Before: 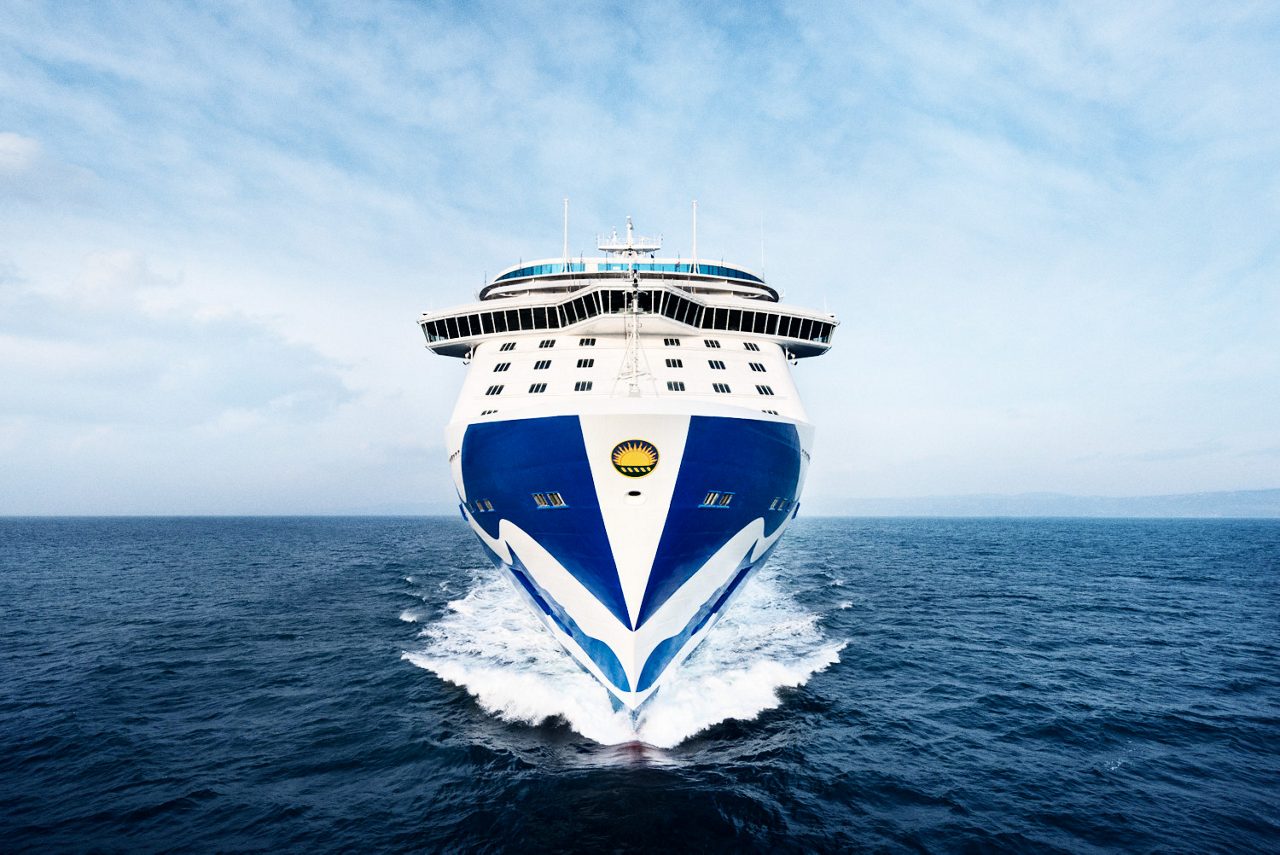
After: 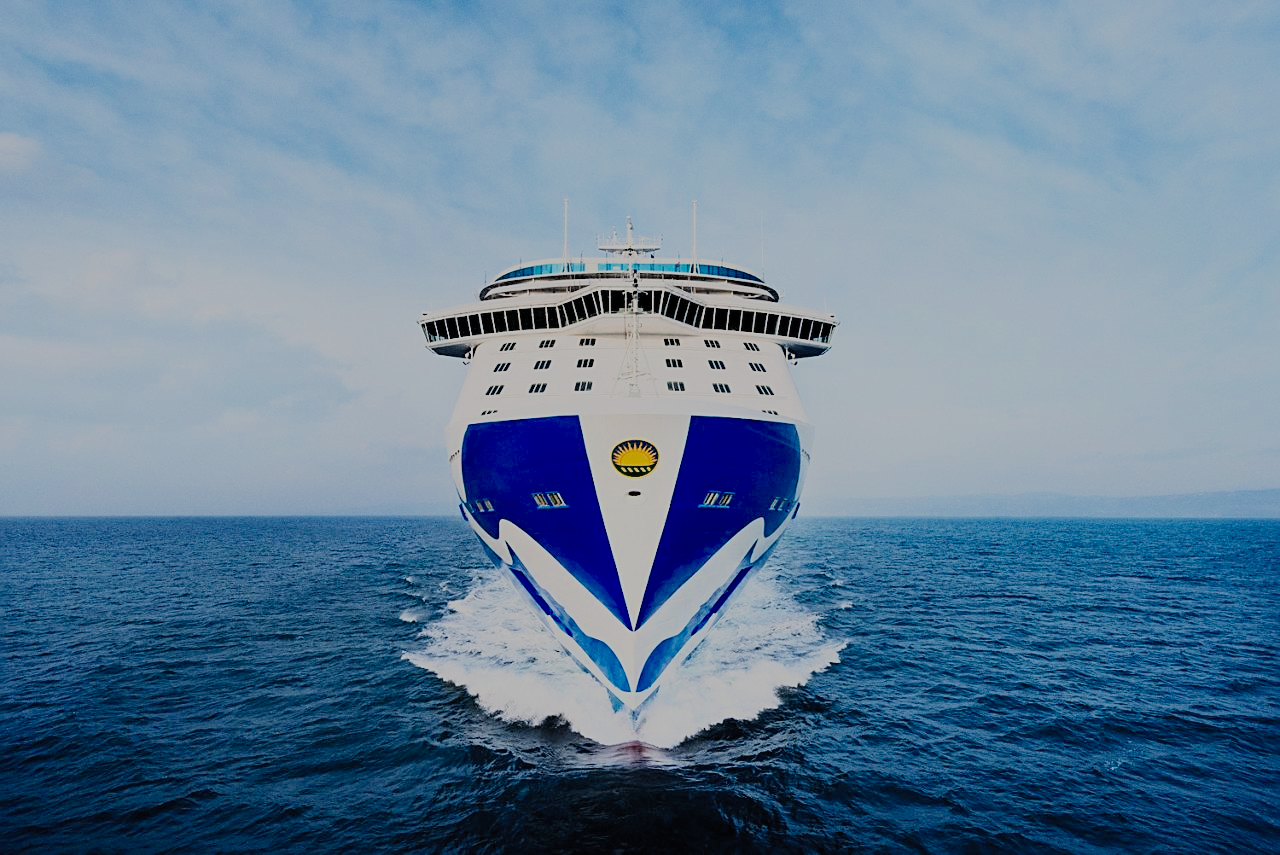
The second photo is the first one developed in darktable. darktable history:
sharpen: on, module defaults
filmic rgb: white relative exposure 8 EV, threshold 3 EV, hardness 2.44, latitude 10.07%, contrast 0.72, highlights saturation mix 10%, shadows ↔ highlights balance 1.38%, color science v4 (2020), enable highlight reconstruction true
